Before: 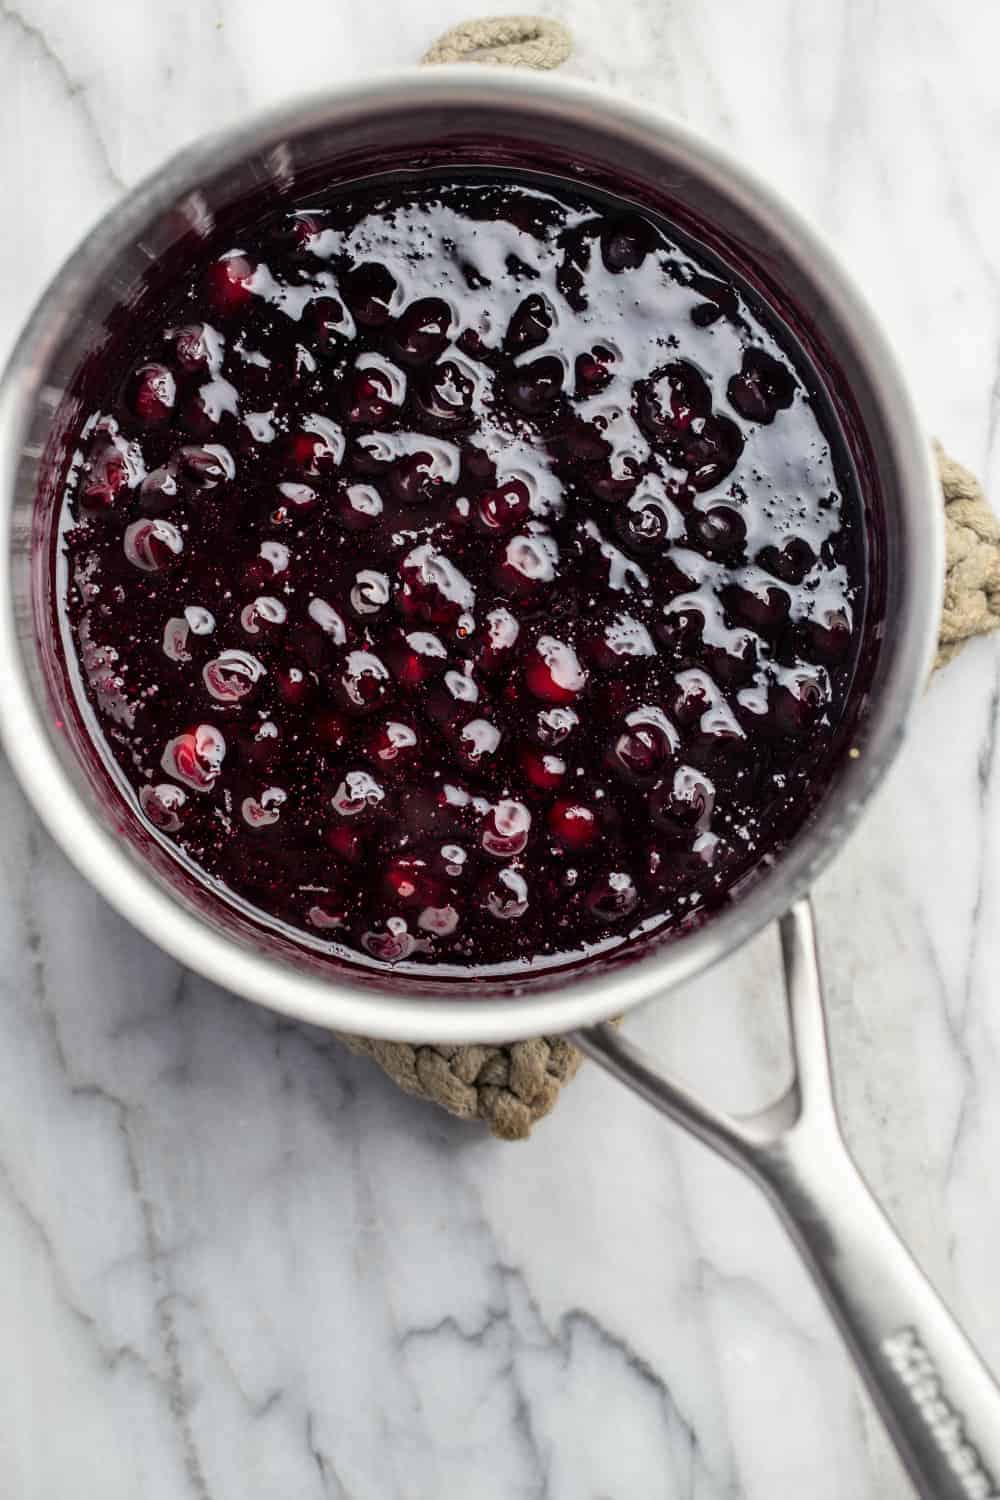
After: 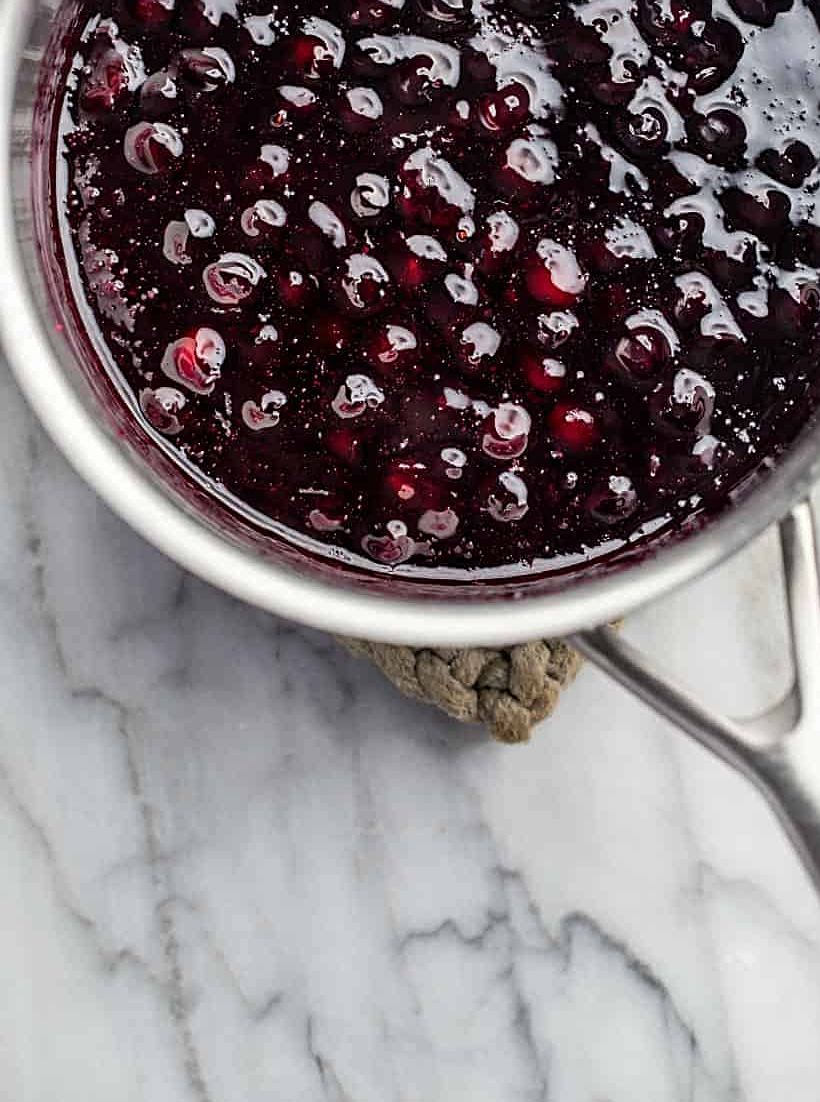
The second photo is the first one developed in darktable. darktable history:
sharpen: on, module defaults
crop: top 26.531%, right 17.959%
